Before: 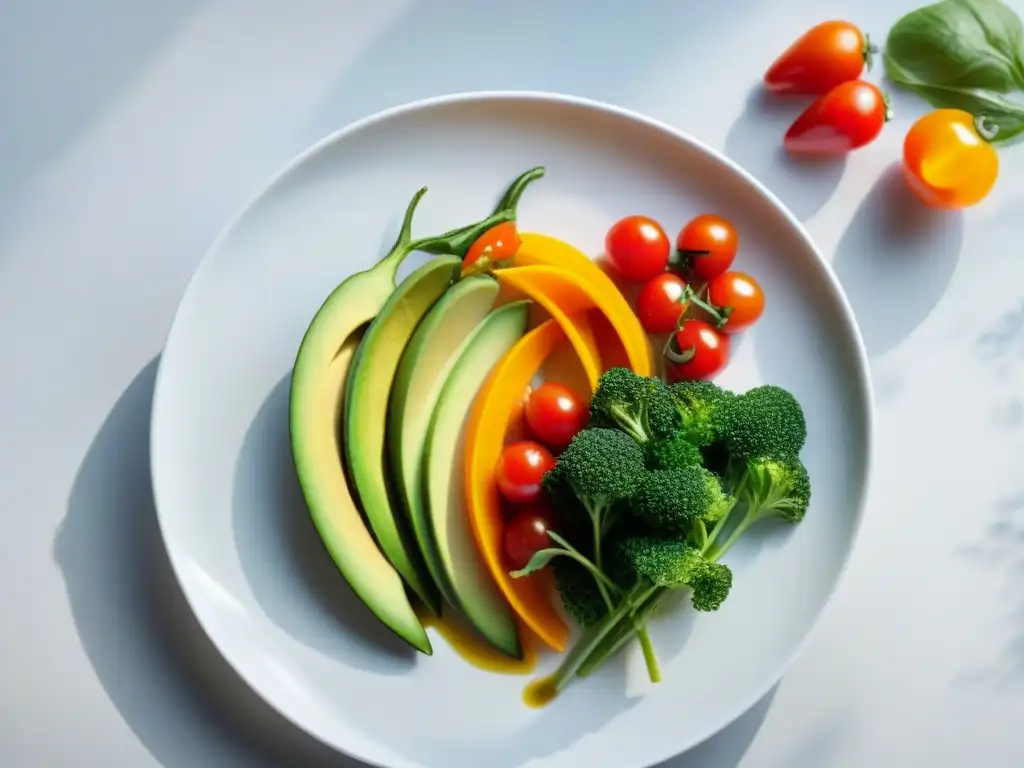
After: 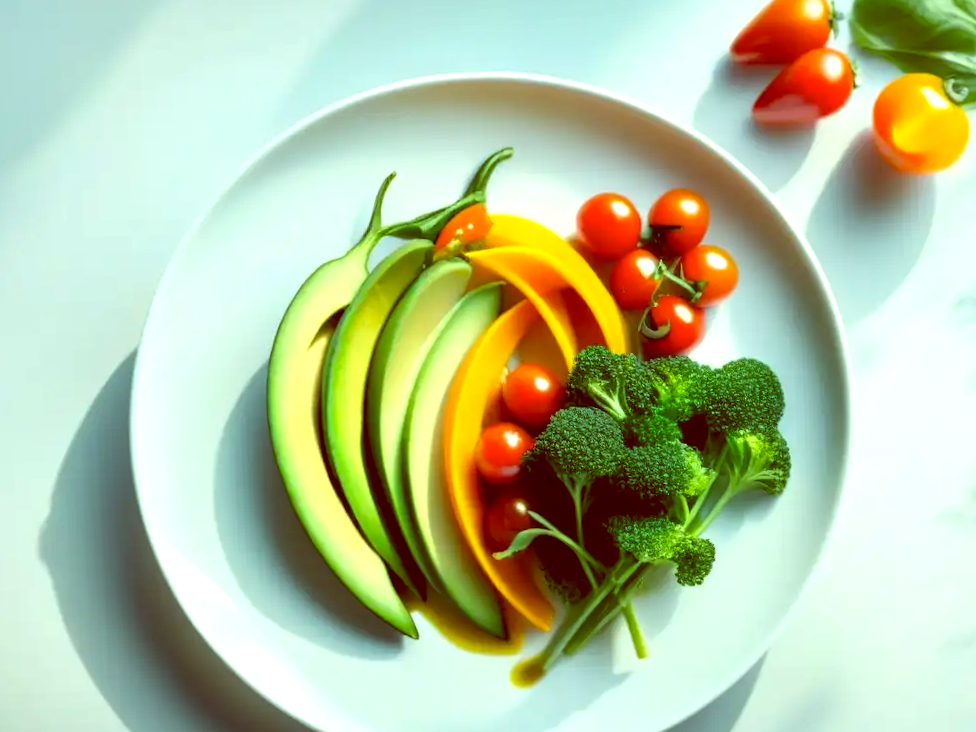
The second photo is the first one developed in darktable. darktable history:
color balance: lift [1, 1.015, 0.987, 0.985], gamma [1, 0.959, 1.042, 0.958], gain [0.927, 0.938, 1.072, 0.928], contrast 1.5%
rotate and perspective: rotation -2.12°, lens shift (vertical) 0.009, lens shift (horizontal) -0.008, automatic cropping original format, crop left 0.036, crop right 0.964, crop top 0.05, crop bottom 0.959
exposure: black level correction 0, exposure 0.6 EV, compensate exposure bias true, compensate highlight preservation false
